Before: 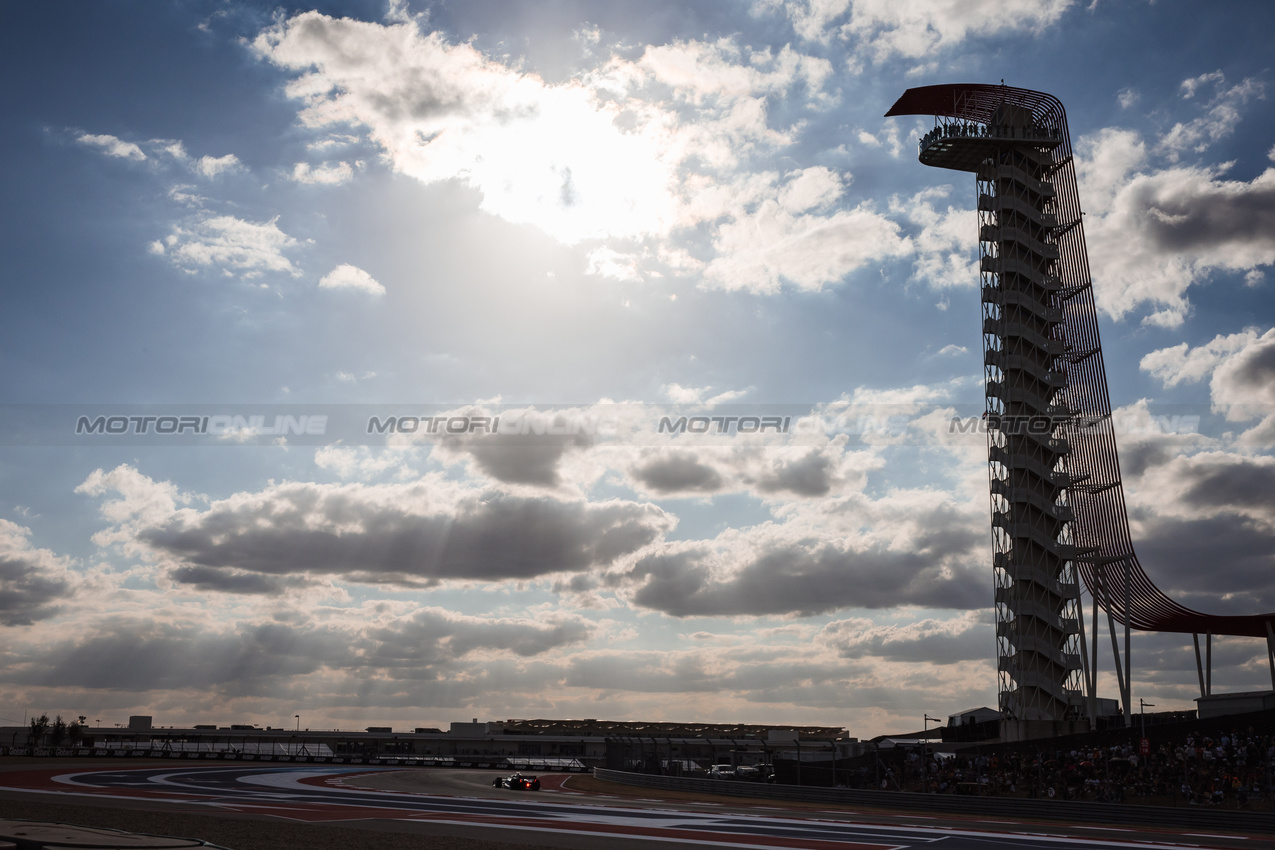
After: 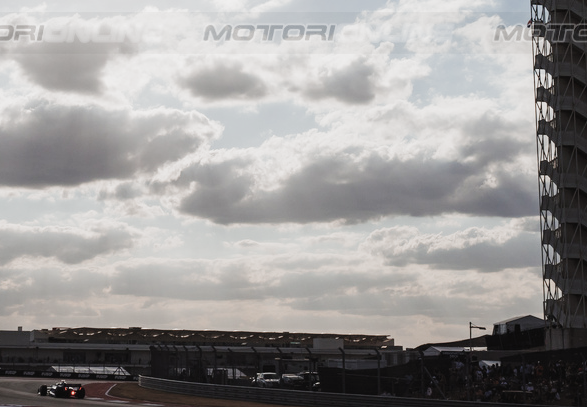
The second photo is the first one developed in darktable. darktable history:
filmic rgb: black relative exposure -7.99 EV, white relative exposure 3.84 EV, hardness 4.28, preserve chrominance no, color science v5 (2021)
exposure: black level correction 0, exposure 0.692 EV, compensate highlight preservation false
crop: left 35.724%, top 46.18%, right 18.171%, bottom 5.92%
color balance rgb: global offset › luminance 0.731%, perceptual saturation grading › global saturation -31.945%, global vibrance 29.816%
